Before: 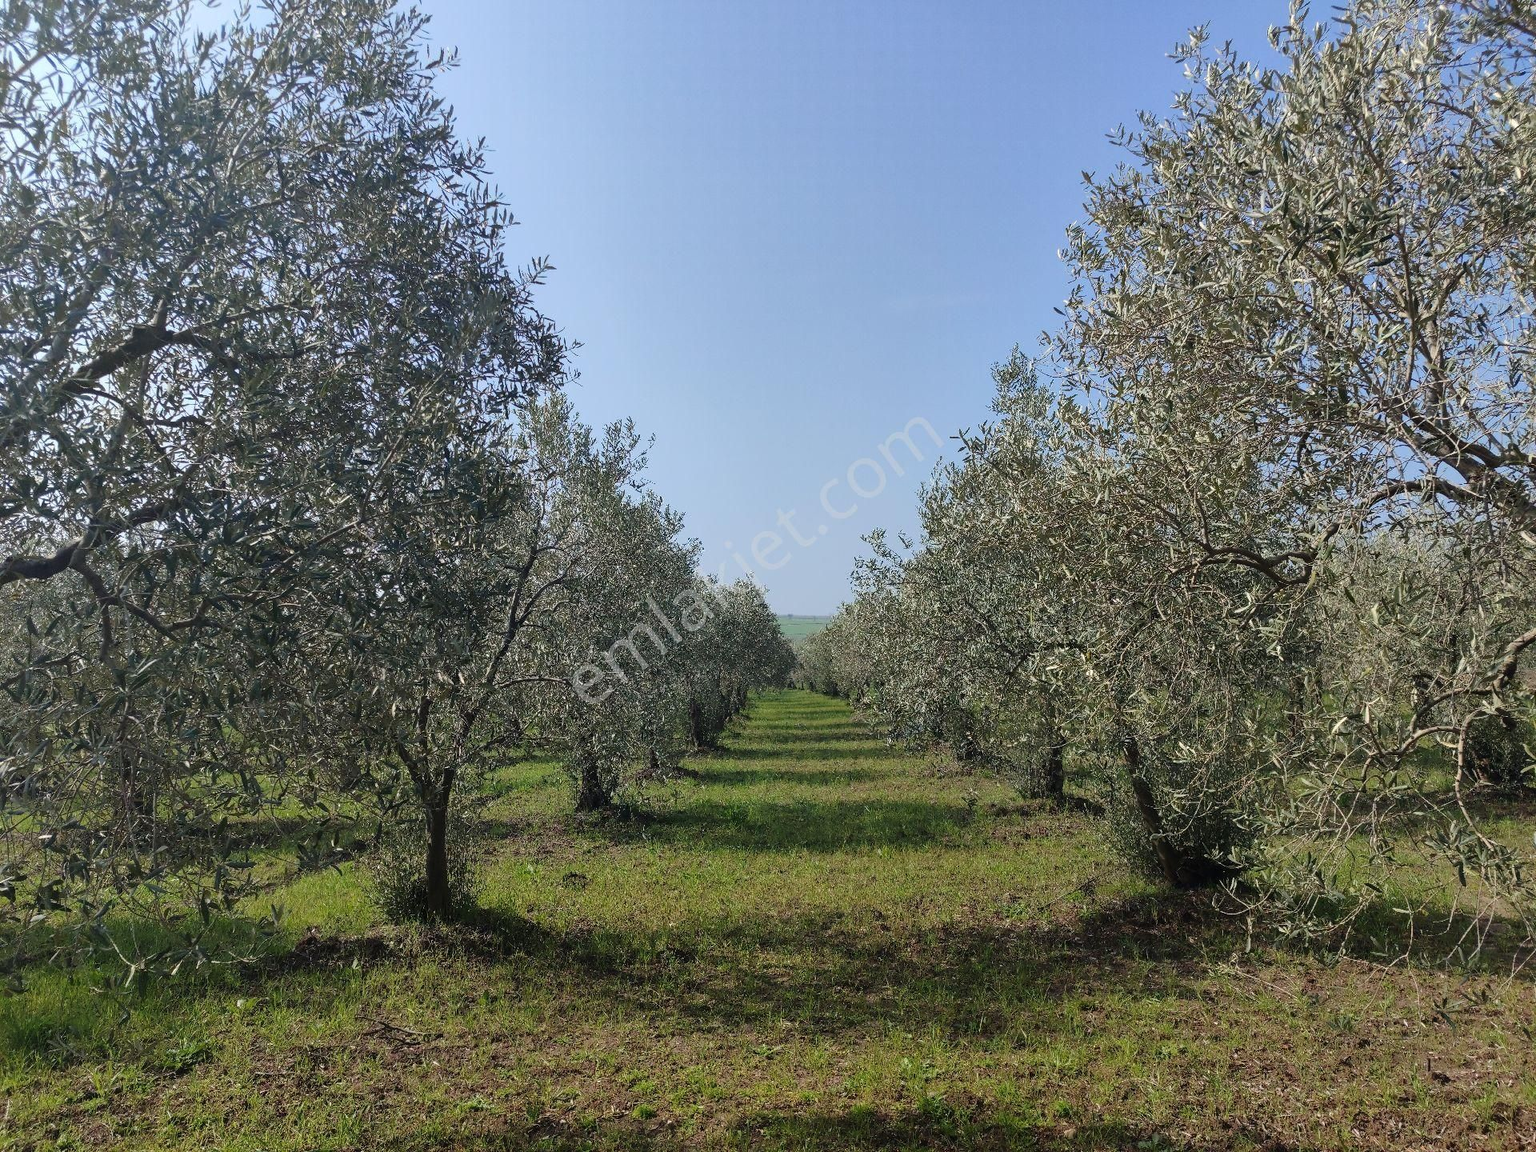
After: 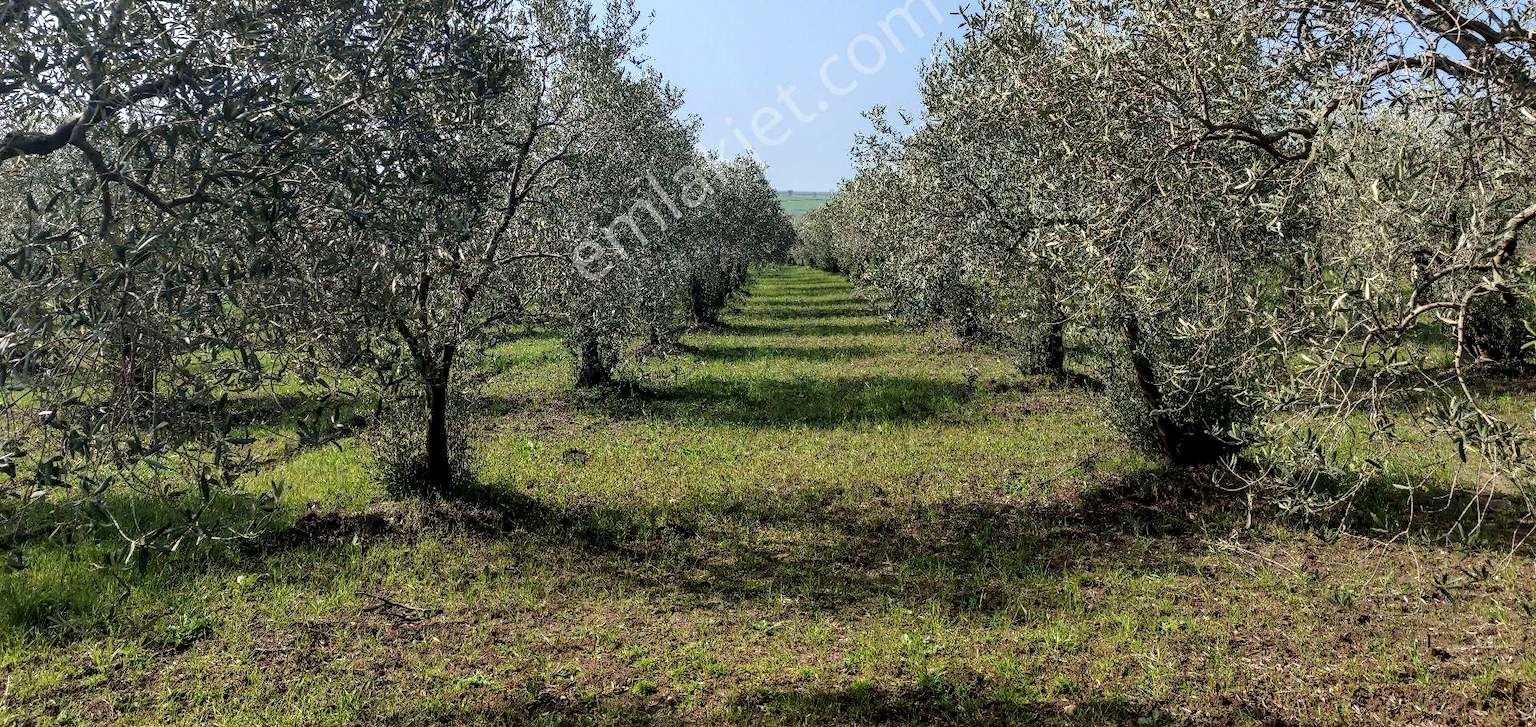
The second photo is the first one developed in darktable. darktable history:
crop and rotate: top 36.862%
local contrast: highlights 60%, shadows 62%, detail 160%
shadows and highlights: shadows -23.24, highlights 46.49, soften with gaussian
color balance rgb: highlights gain › luminance 14.846%, perceptual saturation grading › global saturation -0.718%, global vibrance 20%
